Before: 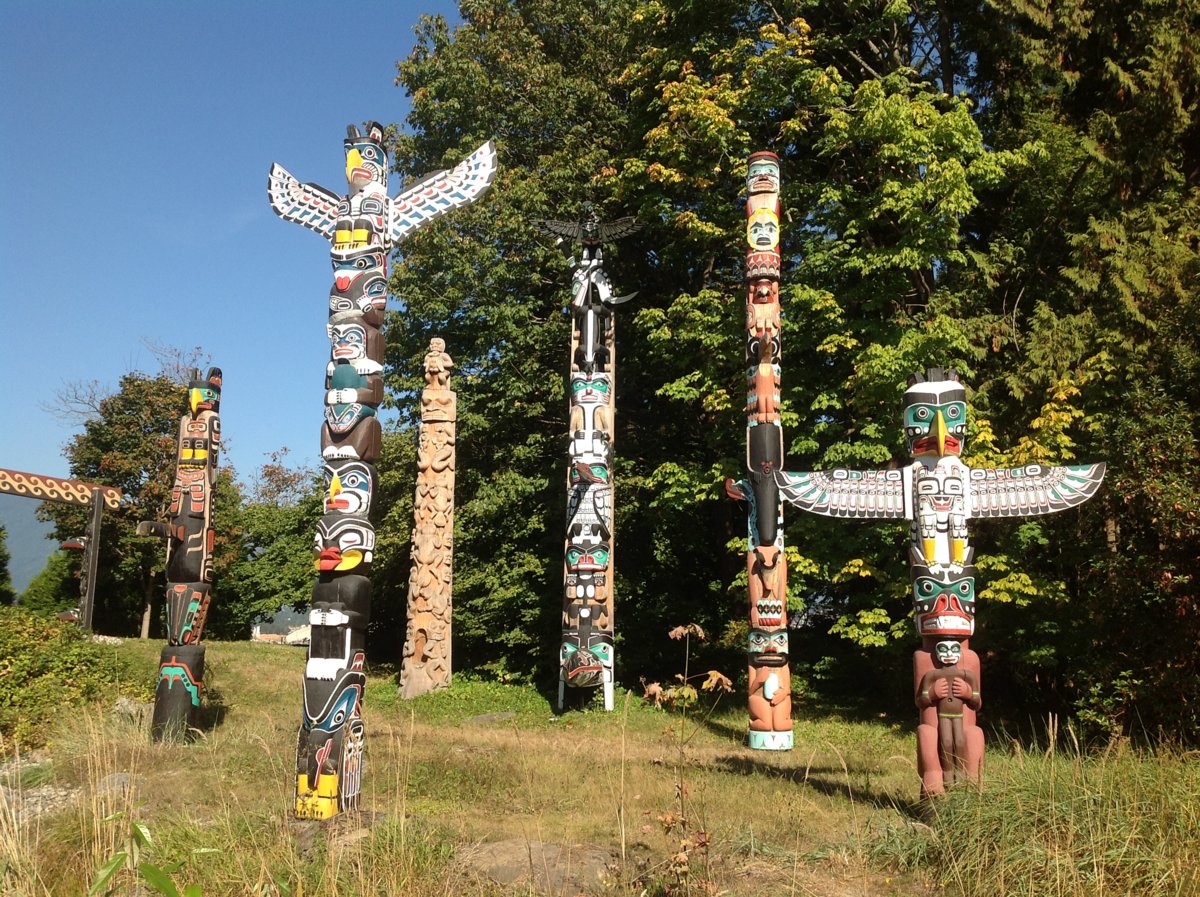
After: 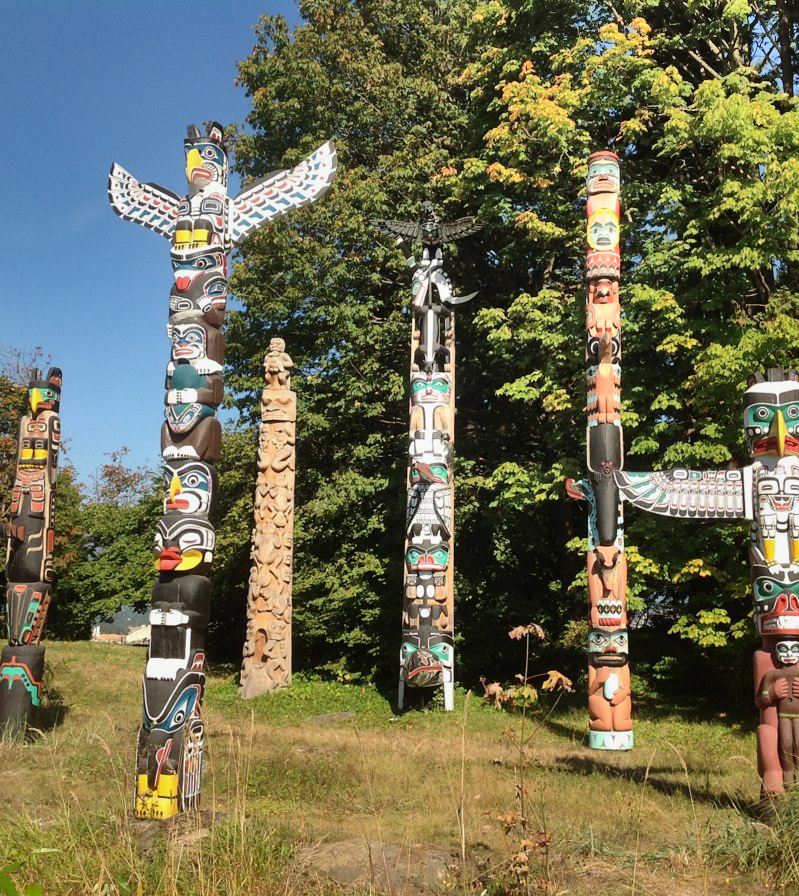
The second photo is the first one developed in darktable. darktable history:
shadows and highlights: radius 123.98, shadows 100, white point adjustment -3, highlights -100, highlights color adjustment 89.84%, soften with gaussian
crop and rotate: left 13.409%, right 19.924%
